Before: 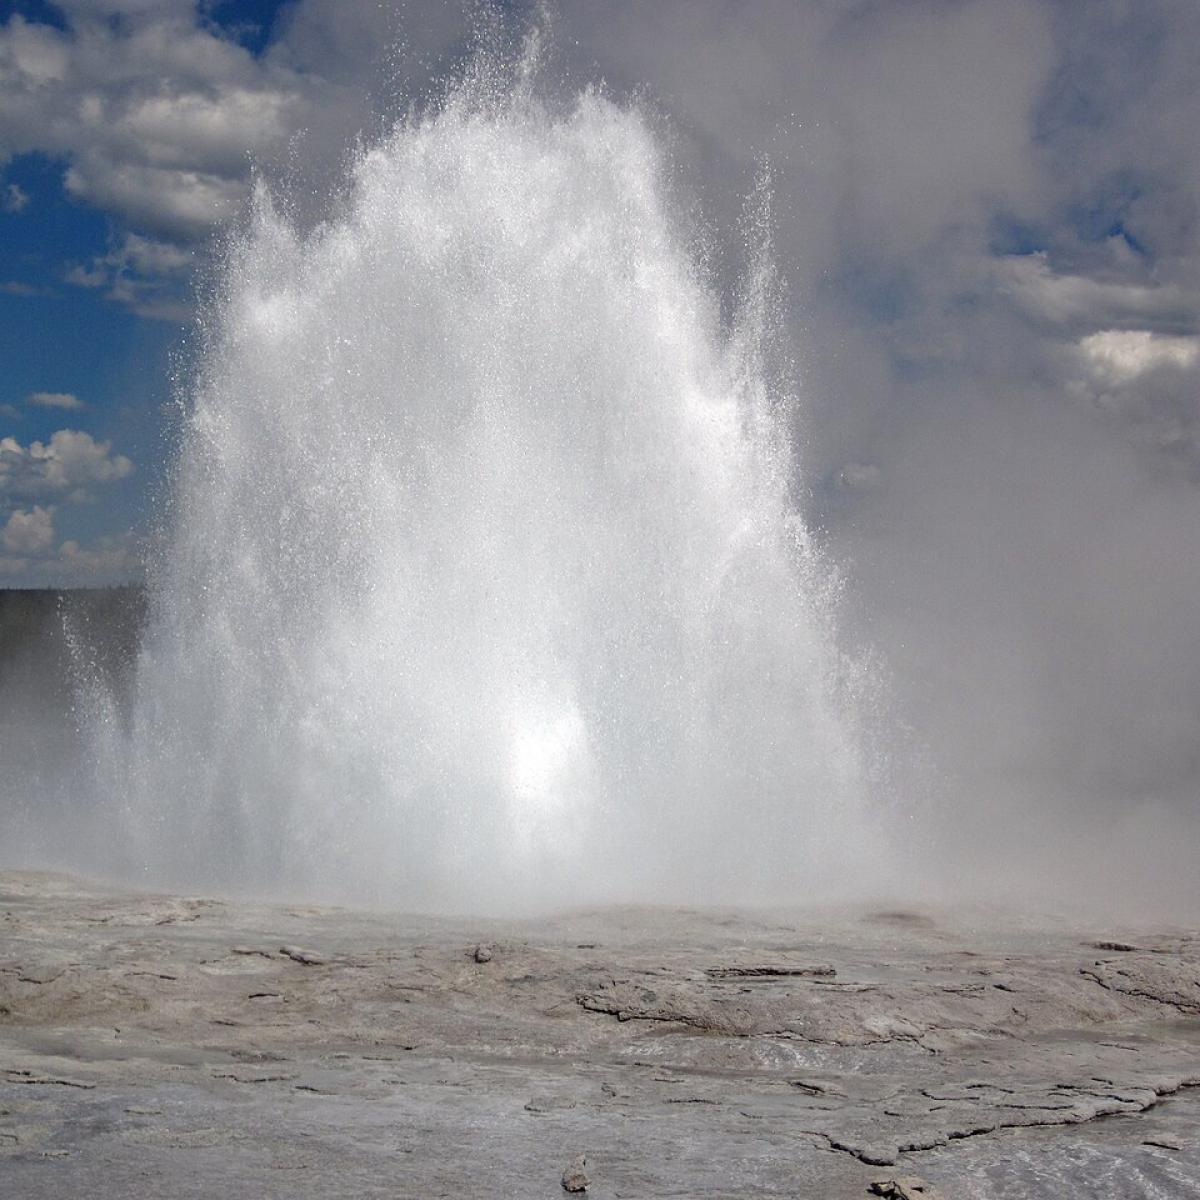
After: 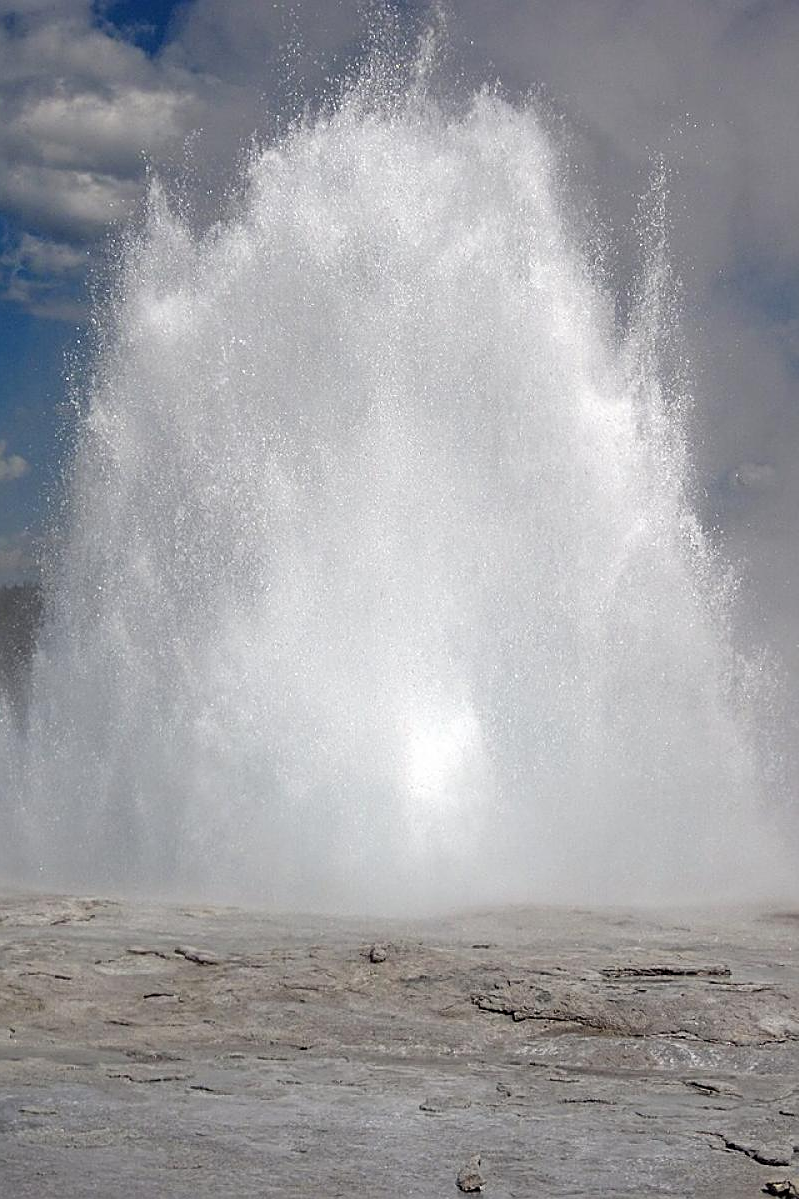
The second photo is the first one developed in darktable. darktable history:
sharpen: on, module defaults
crop and rotate: left 8.786%, right 24.548%
